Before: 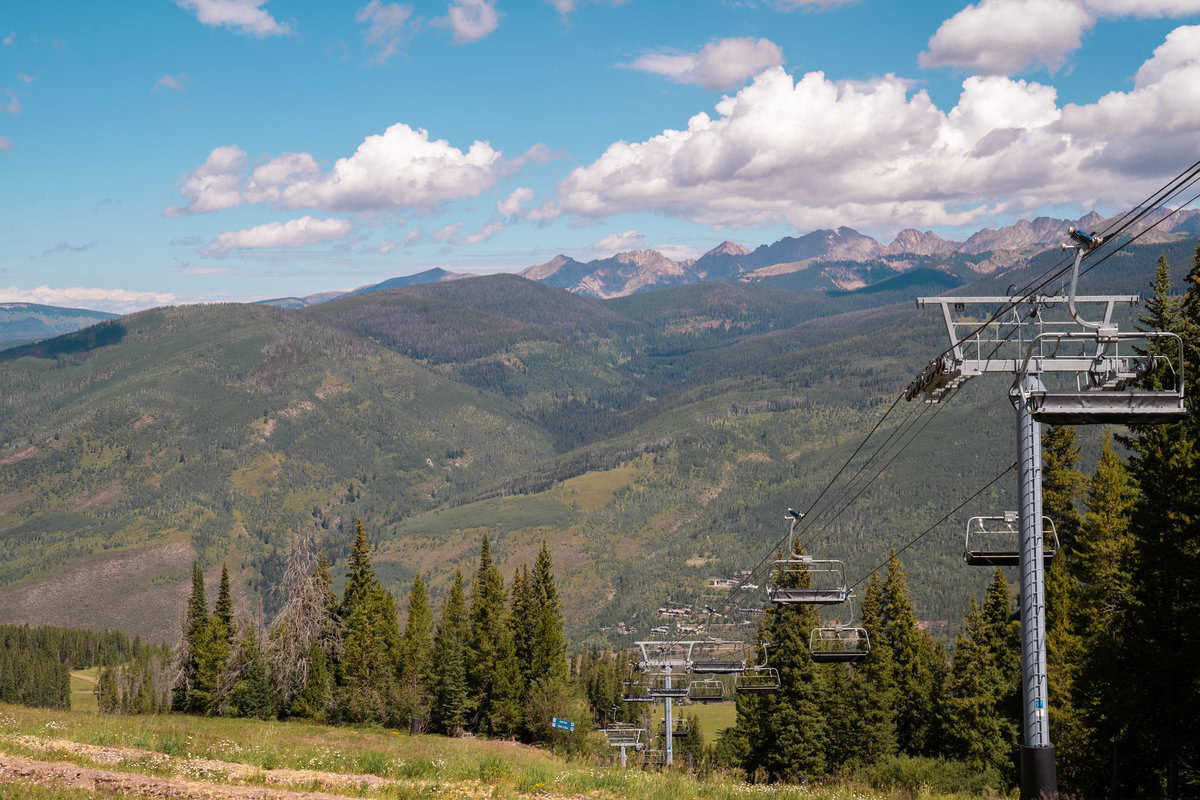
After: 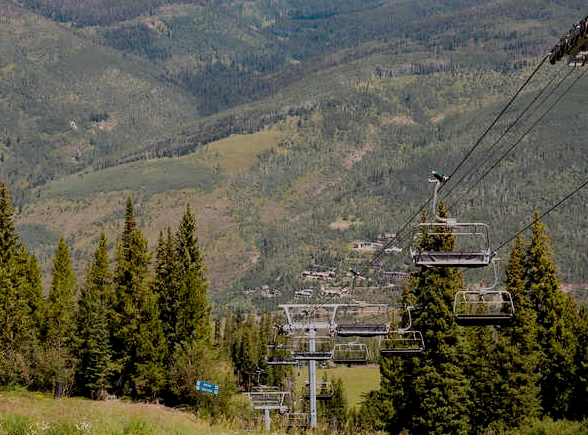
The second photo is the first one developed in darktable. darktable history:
filmic rgb: black relative exposure -7.32 EV, white relative exposure 5.09 EV, threshold 5.99 EV, hardness 3.22, add noise in highlights 0.001, preserve chrominance no, color science v4 (2020), enable highlight reconstruction true
crop: left 29.714%, top 42.15%, right 21.219%, bottom 3.465%
local contrast: mode bilateral grid, contrast 20, coarseness 50, detail 120%, midtone range 0.2
